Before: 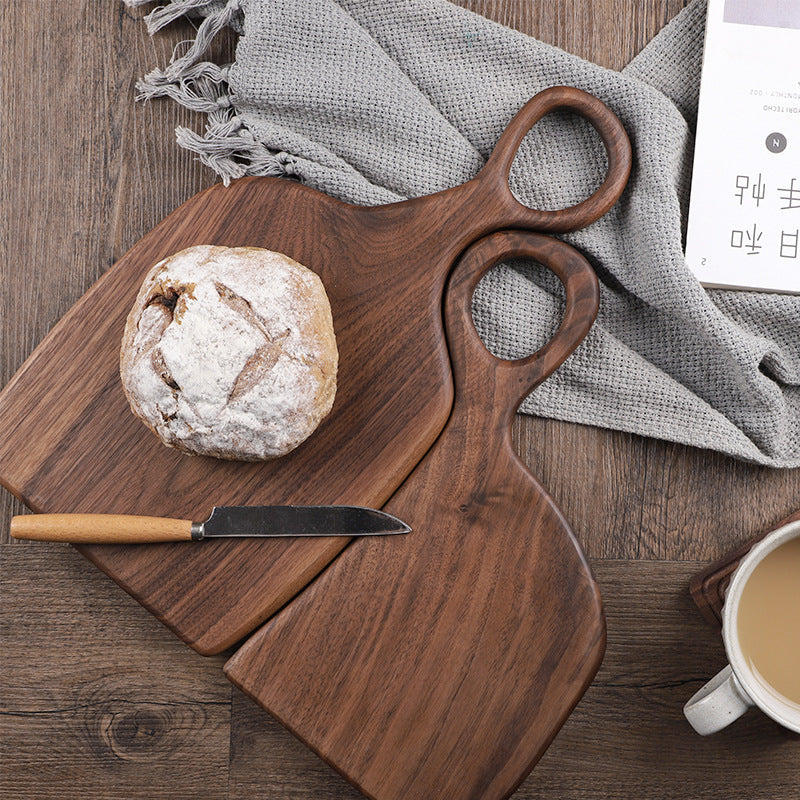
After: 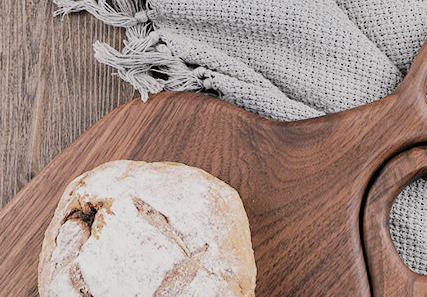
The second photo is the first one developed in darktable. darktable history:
filmic rgb: black relative exposure -7.2 EV, white relative exposure 5.38 EV, threshold 5.95 EV, hardness 3.03, enable highlight reconstruction true
crop: left 10.275%, top 10.702%, right 36.255%, bottom 52.048%
exposure: exposure 0.631 EV, compensate exposure bias true, compensate highlight preservation false
contrast brightness saturation: saturation -0.09
